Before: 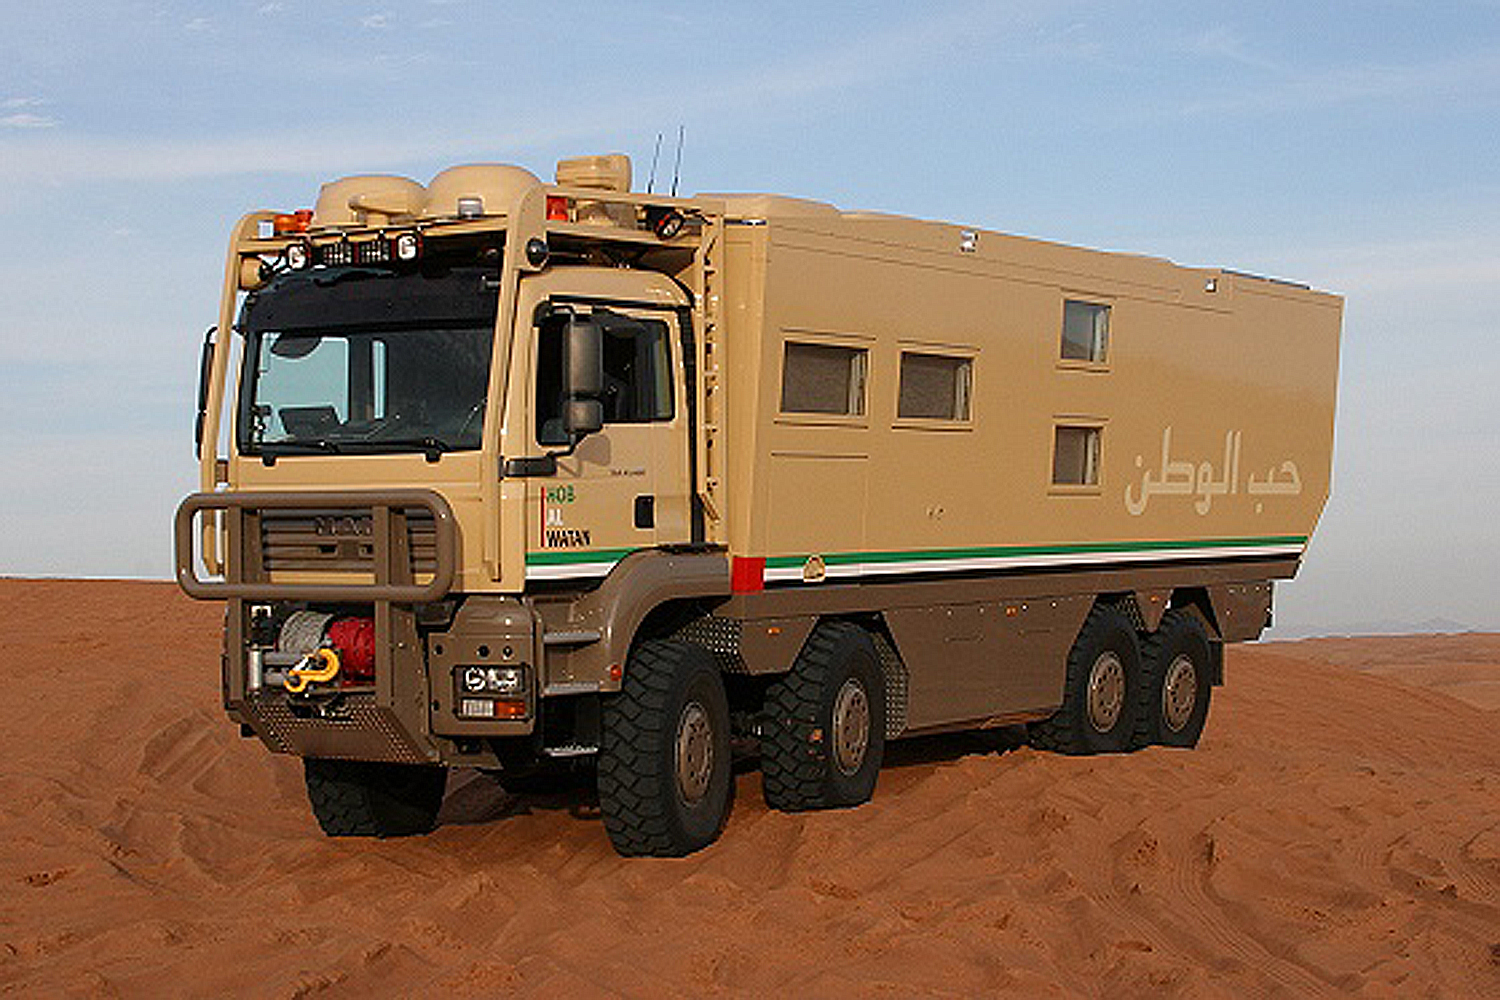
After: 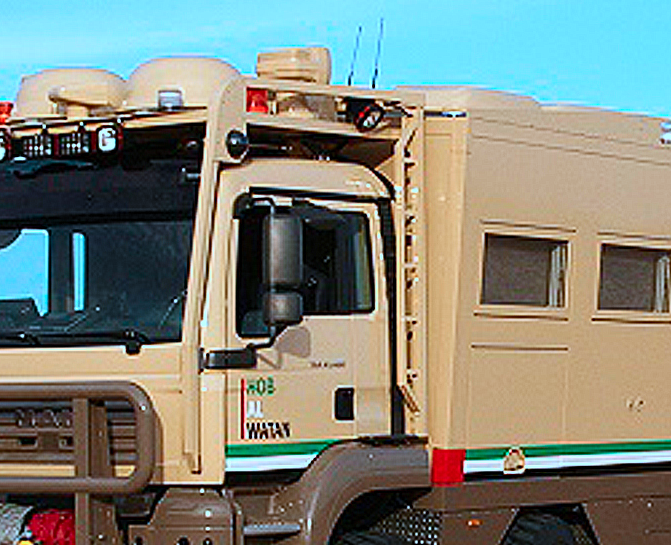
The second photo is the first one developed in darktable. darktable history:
color calibration: x 0.367, y 0.379, temperature 4405.6 K
color correction: highlights a* -9.61, highlights b* -21.79
contrast brightness saturation: contrast 0.227, brightness 0.101, saturation 0.293
crop: left 20.035%, top 10.889%, right 35.229%, bottom 34.565%
